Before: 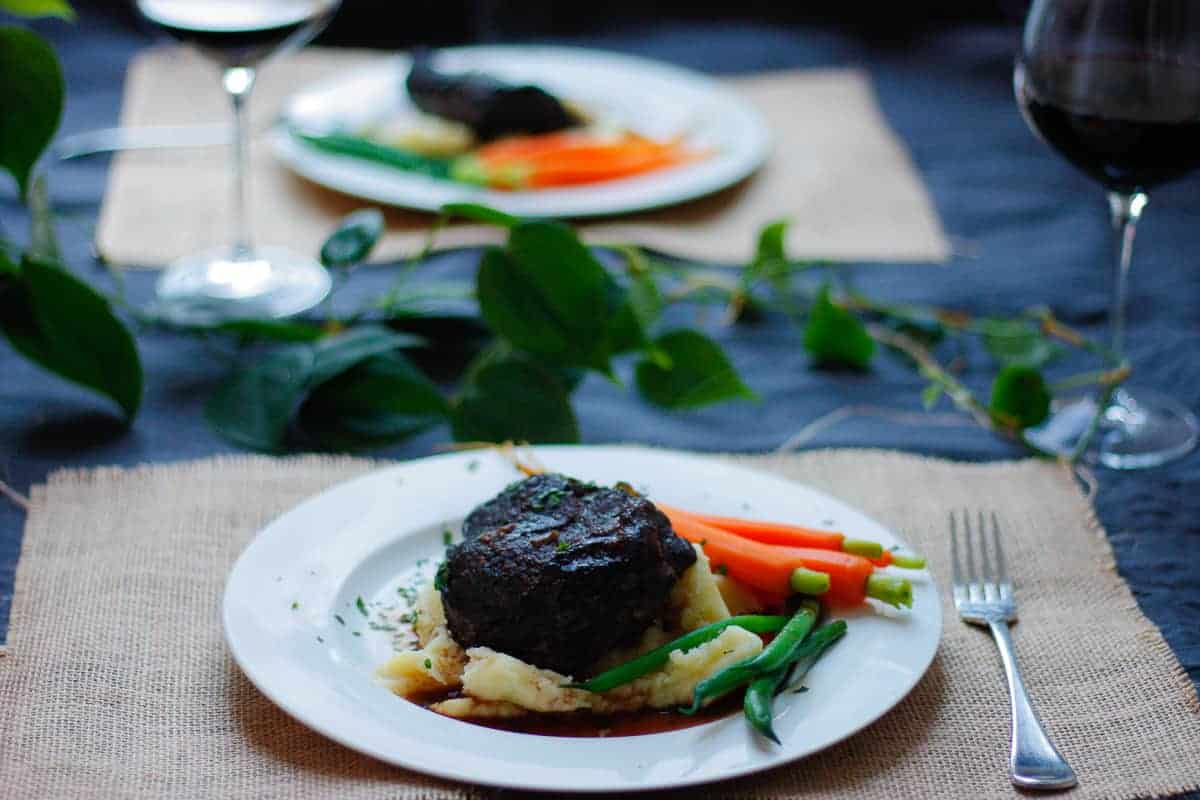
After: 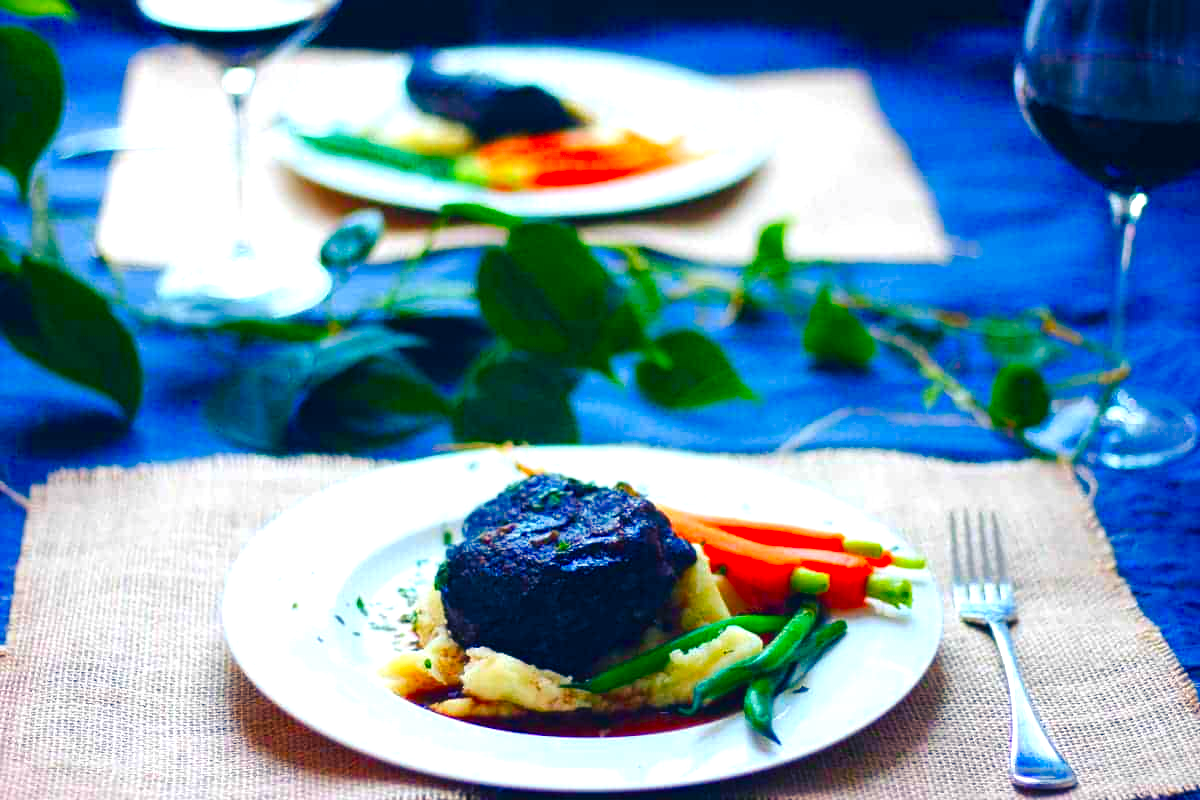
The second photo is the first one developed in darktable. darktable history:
exposure: black level correction 0, exposure 0.893 EV, compensate highlight preservation false
tone equalizer: edges refinement/feathering 500, mask exposure compensation -1.57 EV, preserve details no
color balance rgb: shadows lift › luminance -41.008%, shadows lift › chroma 13.975%, shadows lift › hue 261.05°, global offset › luminance 0.491%, perceptual saturation grading › global saturation 20%, perceptual saturation grading › highlights -25.209%, perceptual saturation grading › shadows 49.216%
contrast brightness saturation: saturation 0.498
